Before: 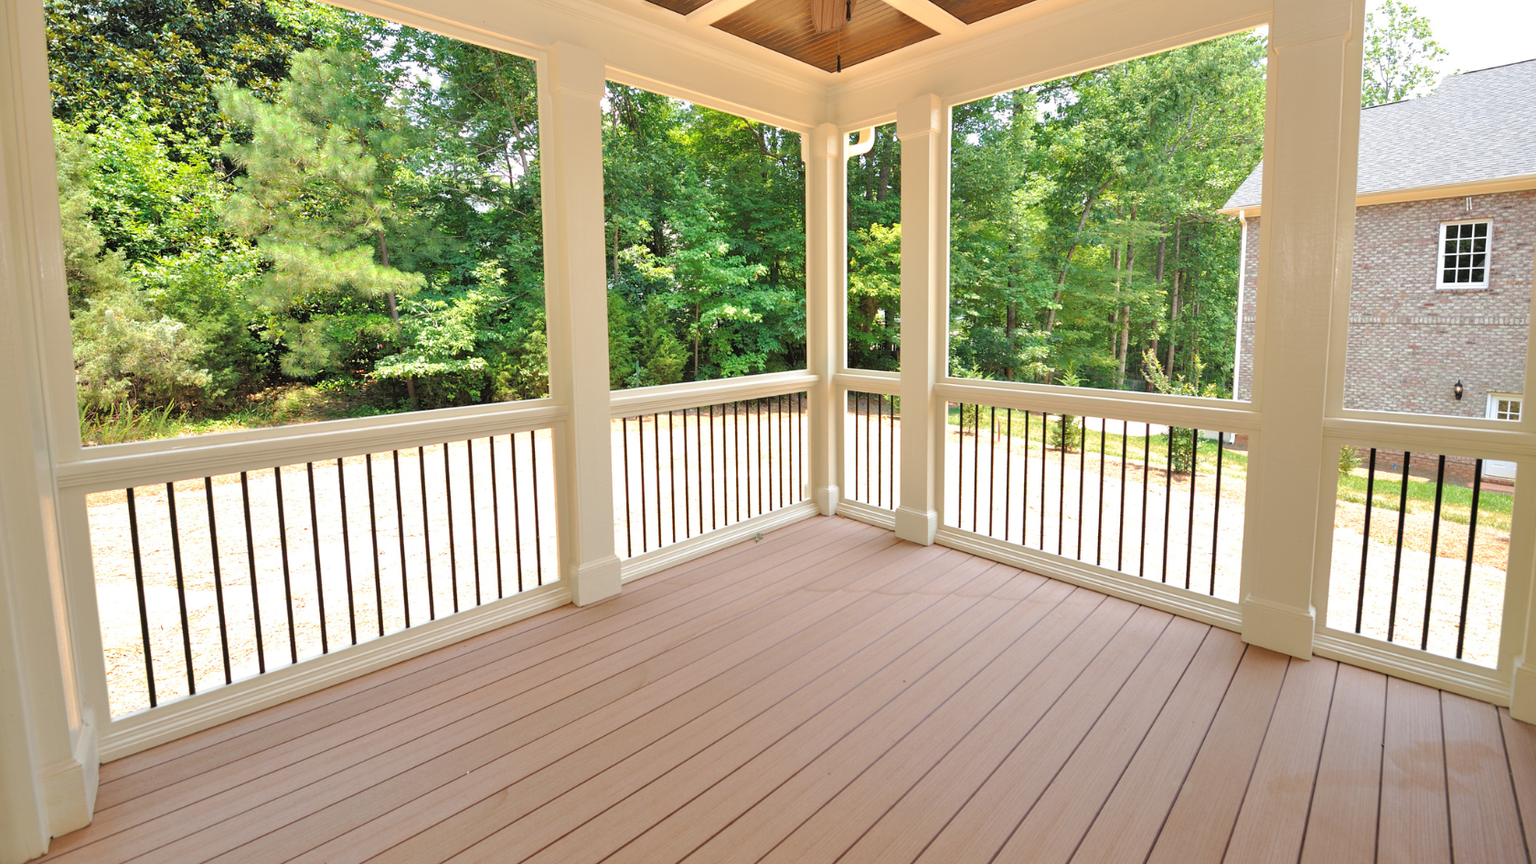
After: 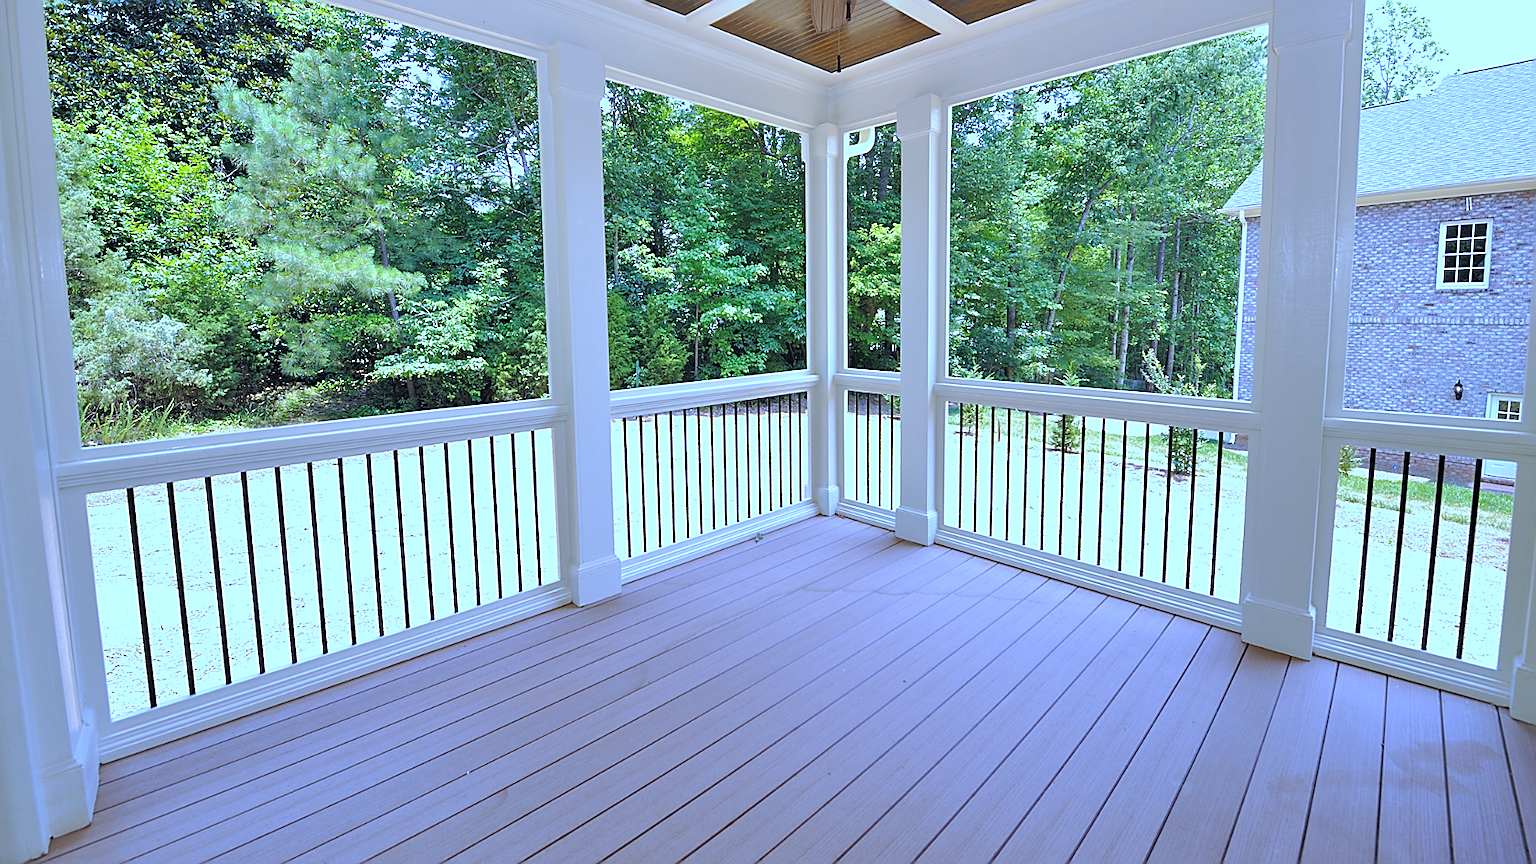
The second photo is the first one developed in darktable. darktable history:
white balance: red 0.766, blue 1.537
sharpen: radius 1.4, amount 1.25, threshold 0.7
